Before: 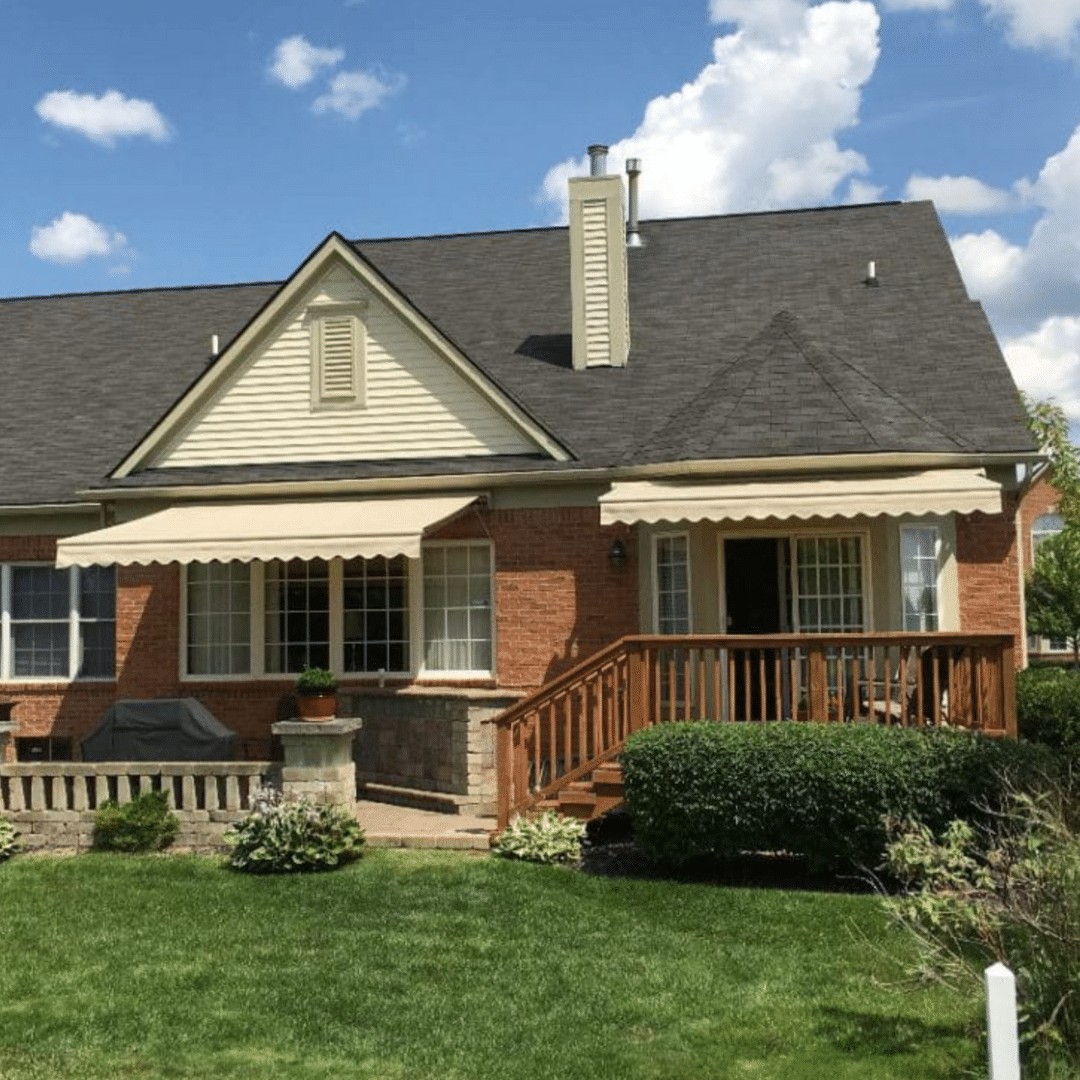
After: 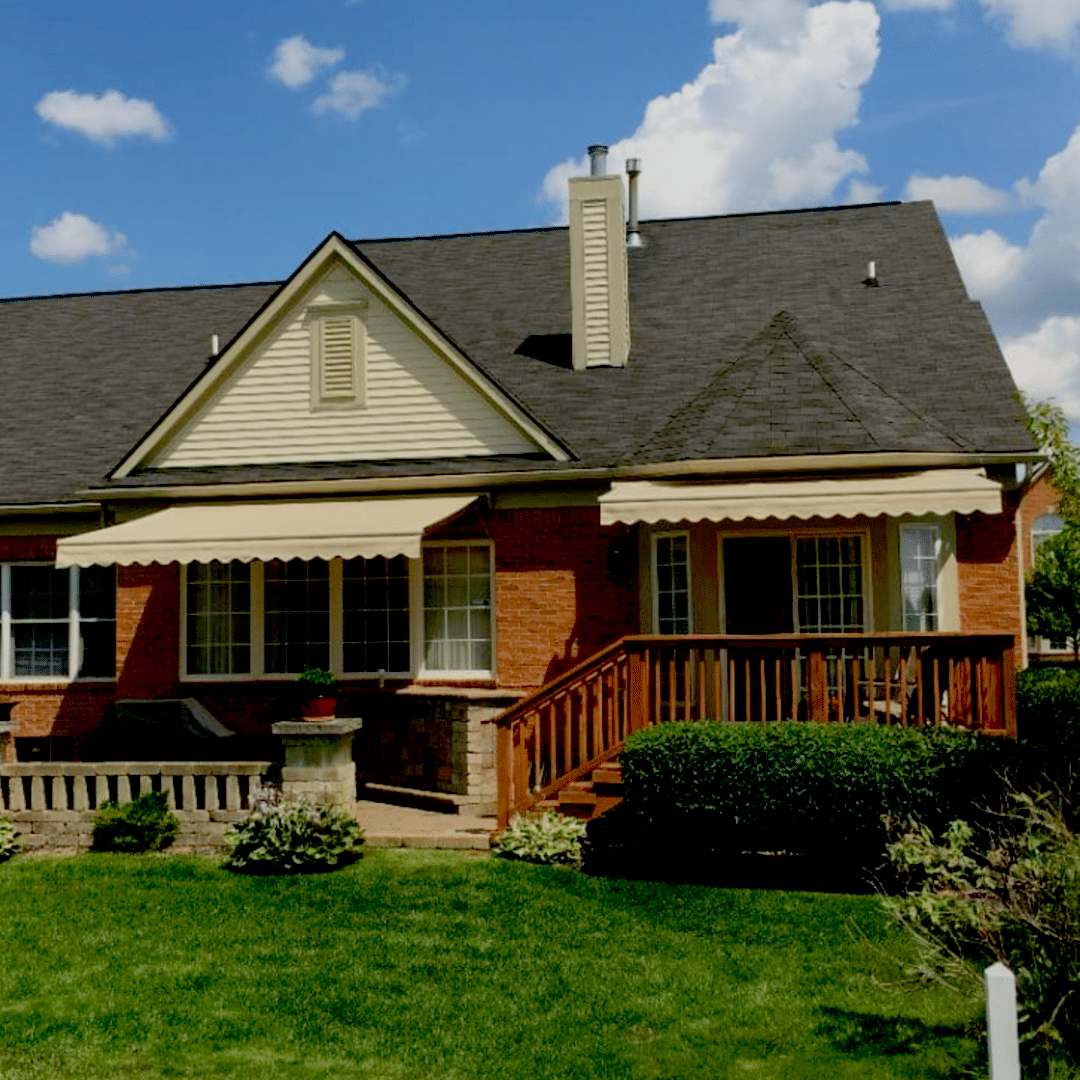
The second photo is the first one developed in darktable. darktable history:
local contrast: detail 69%
exposure: black level correction 0.054, exposure -0.031 EV, compensate highlight preservation false
